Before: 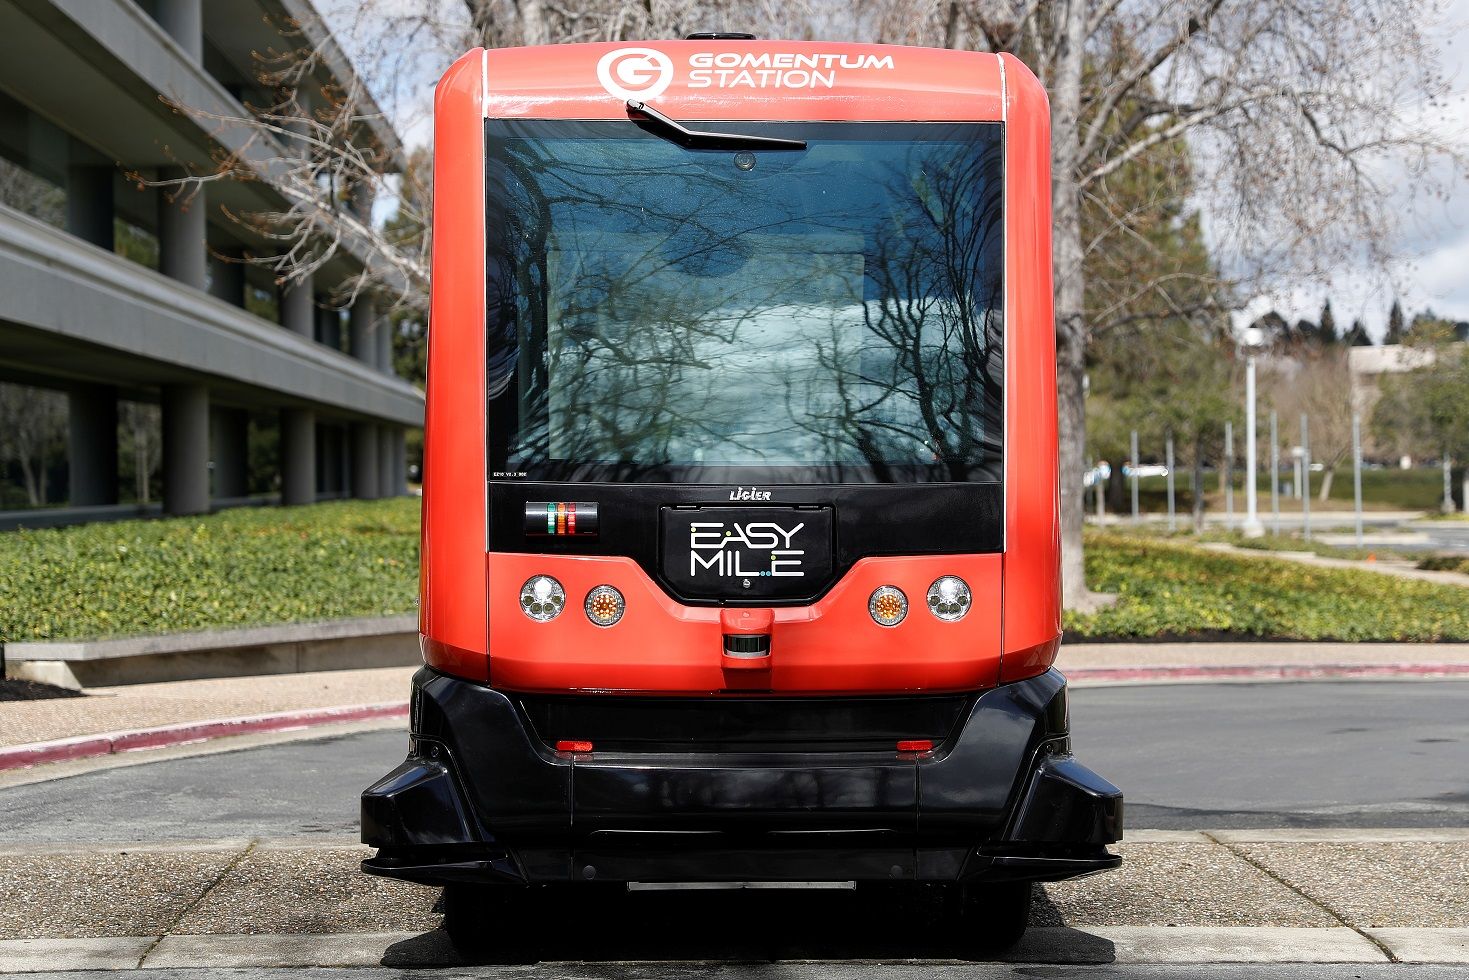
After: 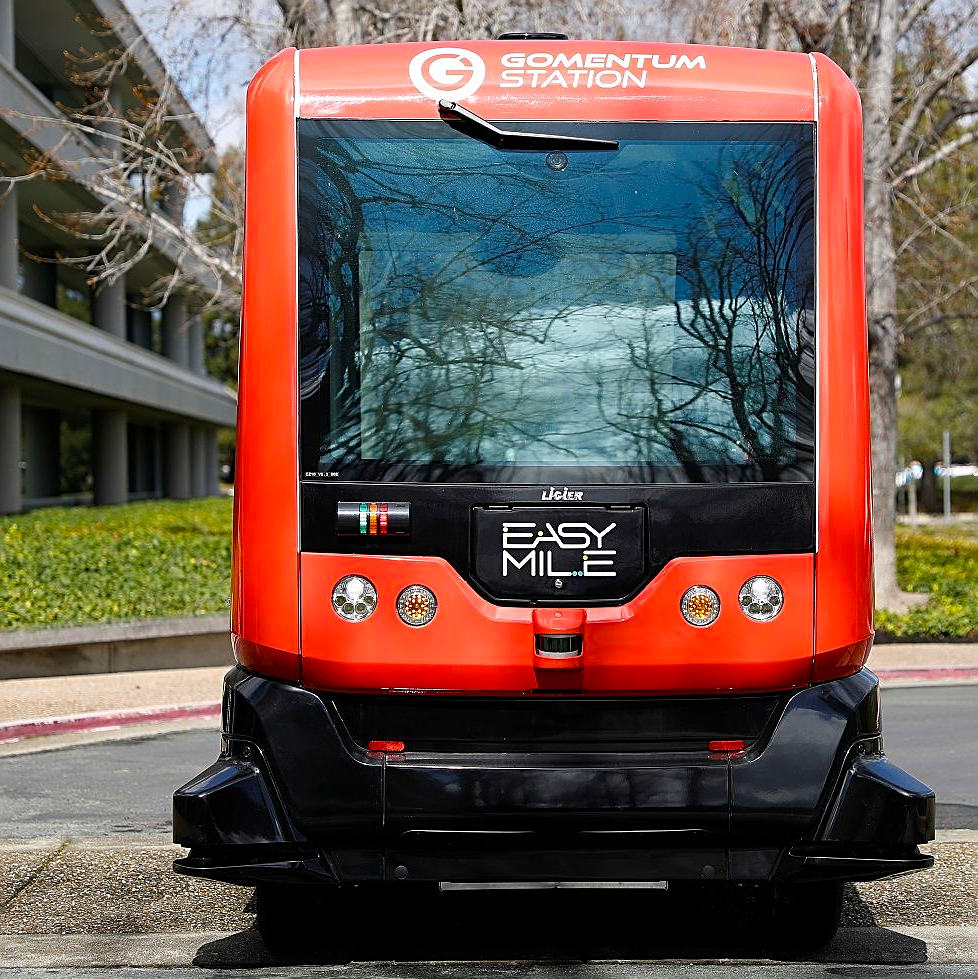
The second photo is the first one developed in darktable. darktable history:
color balance rgb: perceptual saturation grading › global saturation 30.153%
crop and rotate: left 12.806%, right 20.558%
sharpen: on, module defaults
